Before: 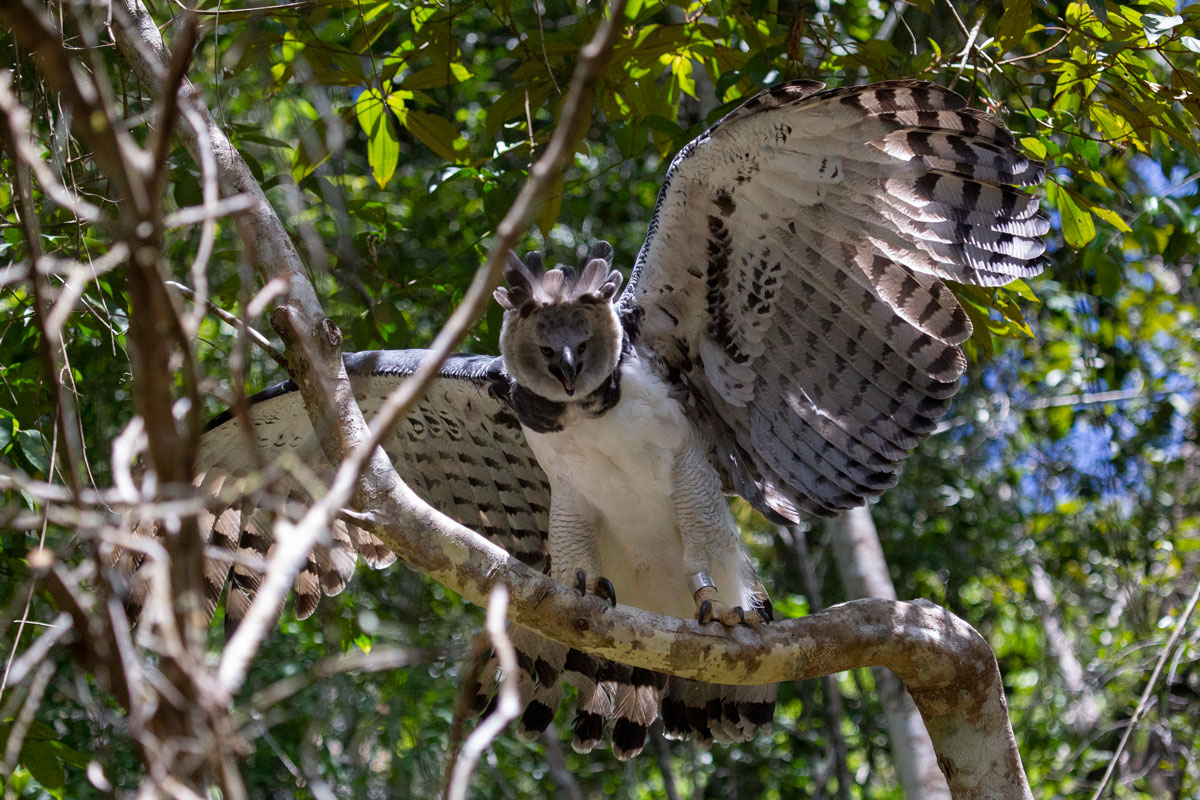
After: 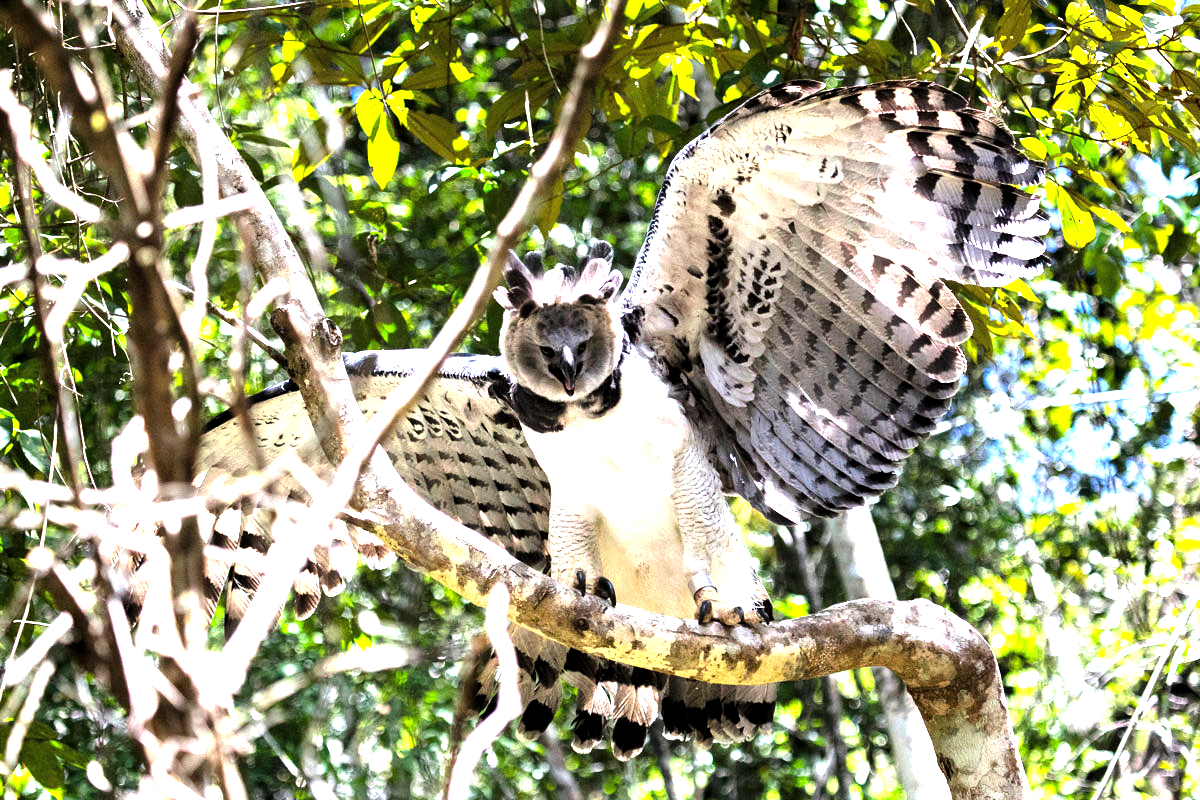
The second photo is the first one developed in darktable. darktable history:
color correction: highlights b* 0.018
tone equalizer: -8 EV -0.758 EV, -7 EV -0.704 EV, -6 EV -0.626 EV, -5 EV -0.385 EV, -3 EV 0.401 EV, -2 EV 0.6 EV, -1 EV 0.677 EV, +0 EV 0.776 EV, edges refinement/feathering 500, mask exposure compensation -1.57 EV, preserve details no
levels: levels [0.052, 0.496, 0.908]
exposure: black level correction 0, exposure 1.701 EV, compensate highlight preservation false
